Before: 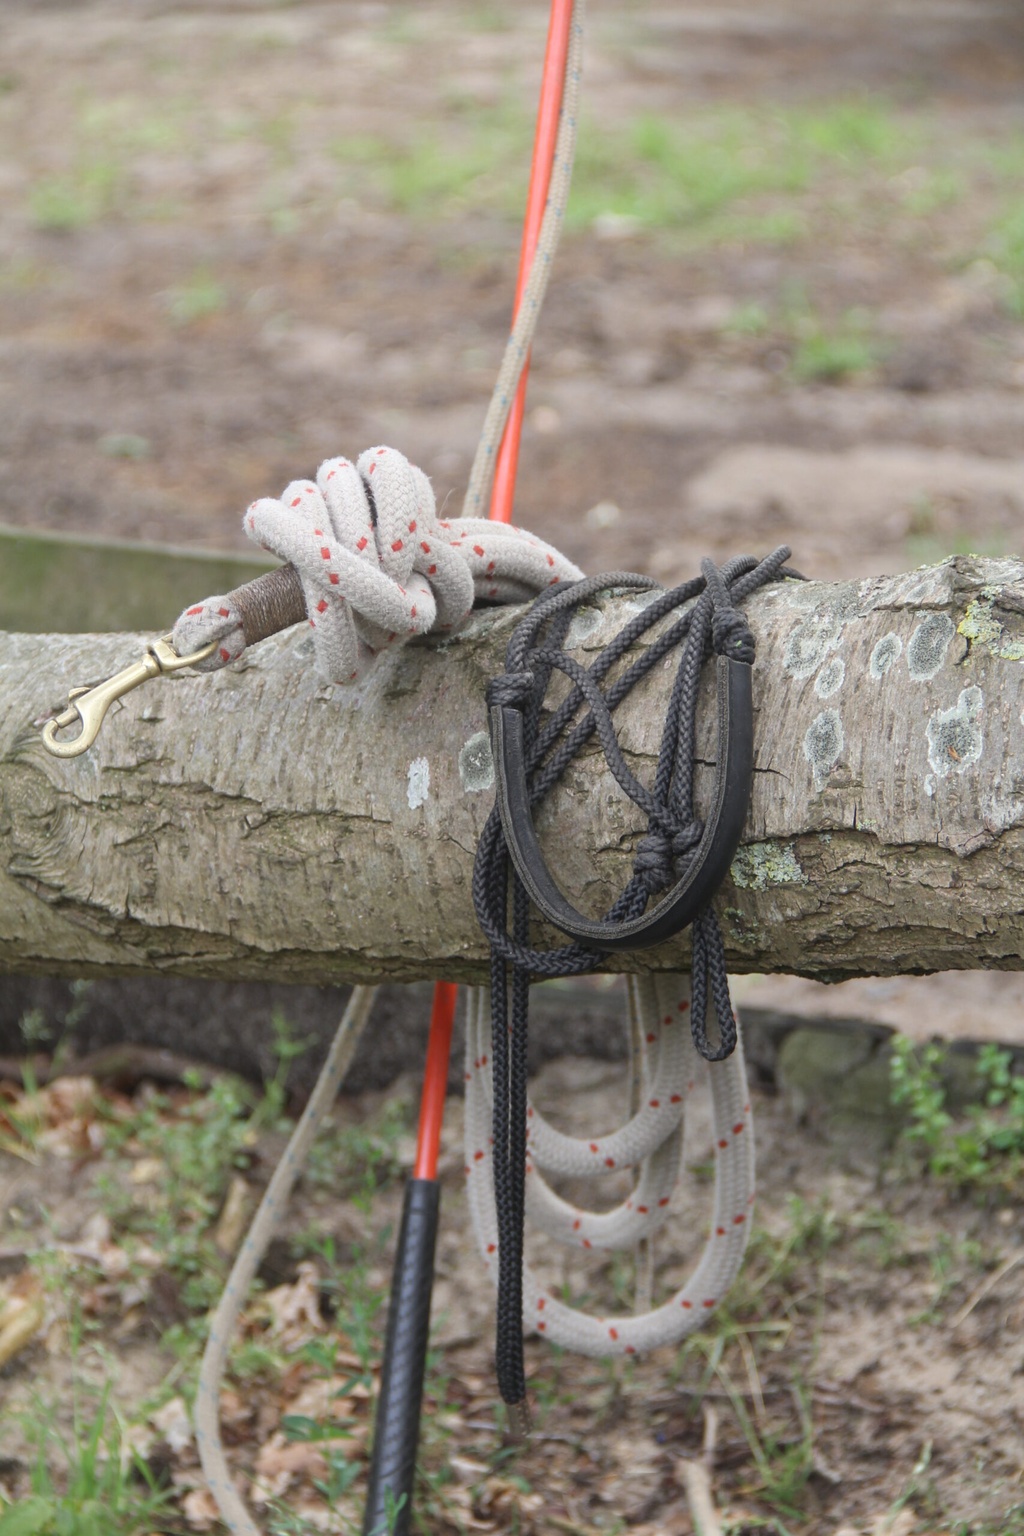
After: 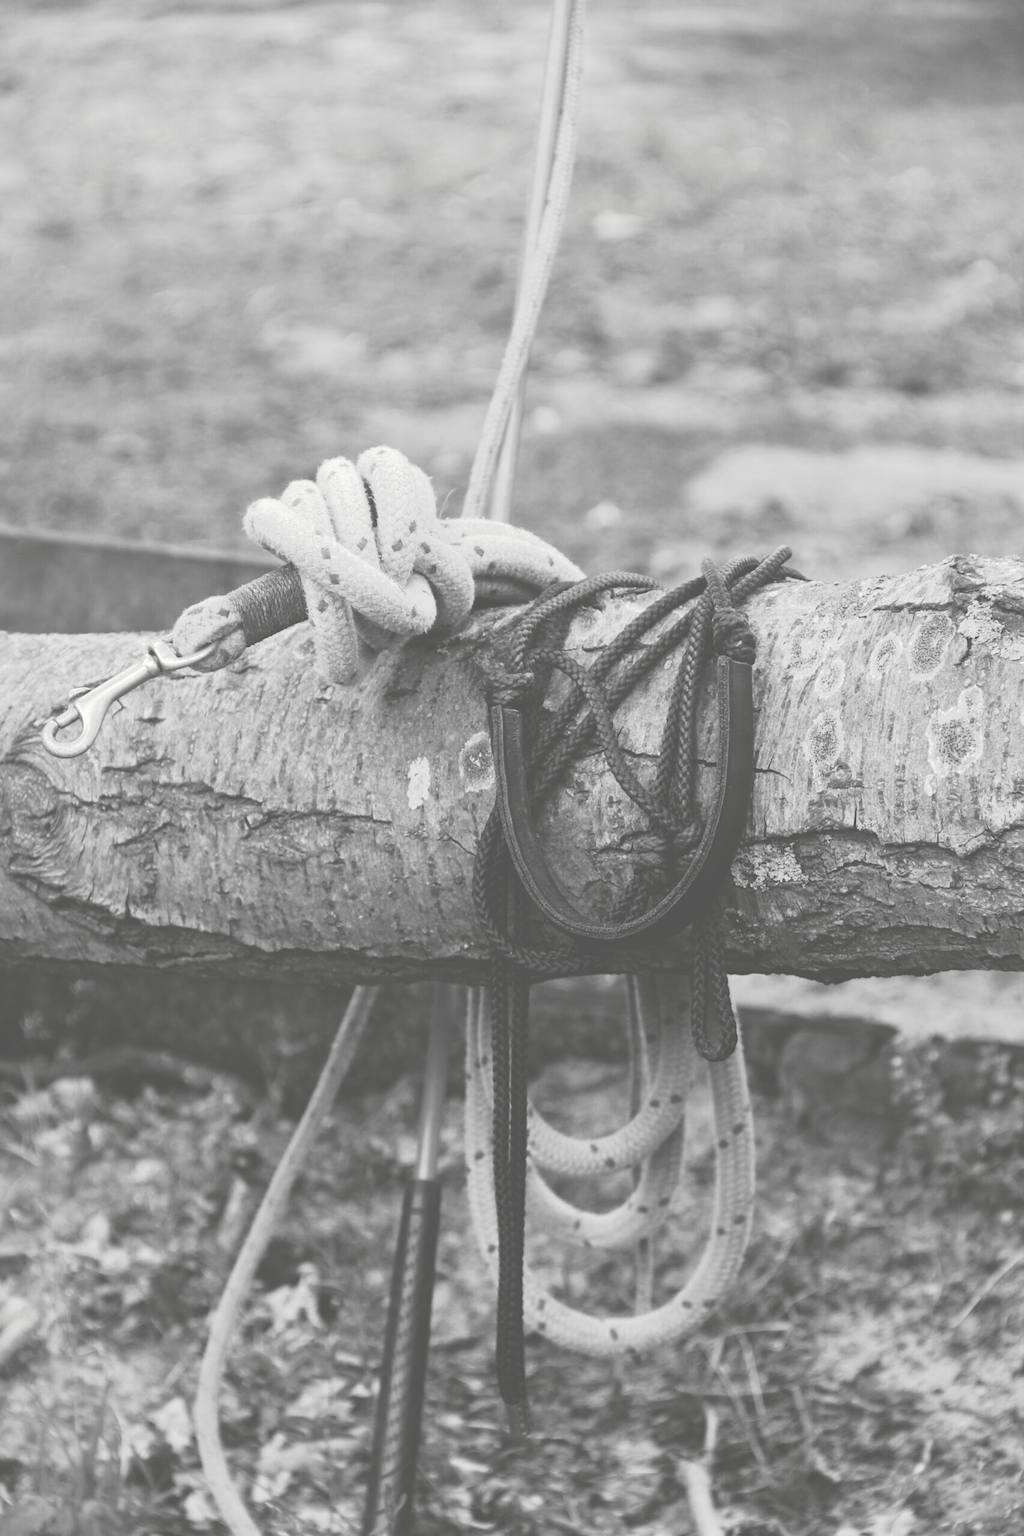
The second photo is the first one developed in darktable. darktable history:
tone curve: curves: ch0 [(0, 0) (0.003, 0.345) (0.011, 0.345) (0.025, 0.345) (0.044, 0.349) (0.069, 0.353) (0.1, 0.356) (0.136, 0.359) (0.177, 0.366) (0.224, 0.378) (0.277, 0.398) (0.335, 0.429) (0.399, 0.476) (0.468, 0.545) (0.543, 0.624) (0.623, 0.721) (0.709, 0.811) (0.801, 0.876) (0.898, 0.913) (1, 1)], preserve colors none
color look up table: target L [98.62, 90.24, 84.56, 88.82, 57.48, 73.68, 60.56, 55.28, 55.54, 39.07, 49.64, 37.41, 13.23, 15.16, 201.68, 76.98, 74.42, 66.24, 66.62, 58.64, 62.08, 48.44, 48.04, 35.3, 29.73, 19.87, 9.263, 100, 88.82, 87.41, 72.94, 79.88, 70.35, 84.56, 64.23, 52.8, 60.56, 42.37, 30.16, 40.32, 19.87, 5.464, 94.45, 88.12, 79.88, 65.11, 56.58, 44.82, 34.03], target a [-0.288, -0.1, -0.002, -0.002, 0, -0.002, 0, 0.001, 0.001, 0, 0, -0.001, -0.376, -0.133, 0, 0, -0.001, 0.001, 0 ×6, -0.001, -0.002, -0.383, -0.097, -0.002, -0.101, -0.001, 0, 0, -0.002, 0.001, 0, 0, -0.001, 0, 0, -0.002, -0.301, -0.1, -0.002, 0, 0, 0.001, -0.001, -0.002], target b [3.608, 1.239, 0.023, 0.023, 0.002, 0.023, 0.002, -0.004, -0.004, -0.002, 0.002, 0.002, 5.122, 1.678, -0.001, 0.002, 0.003, -0.004, 0.003, -0.004, 0.002 ×4, 0.015, 0.017, 5.094, 1.21, 0.023, 1.248, 0.003, 0.002, 0.002, 0.023, -0.004, 0.002, 0.002, 0.002, 0.003, 0.002, 0.017, 3.707, 1.227, 0.023, 0.002, 0.002, -0.004, 0.016, 0.015], num patches 49
